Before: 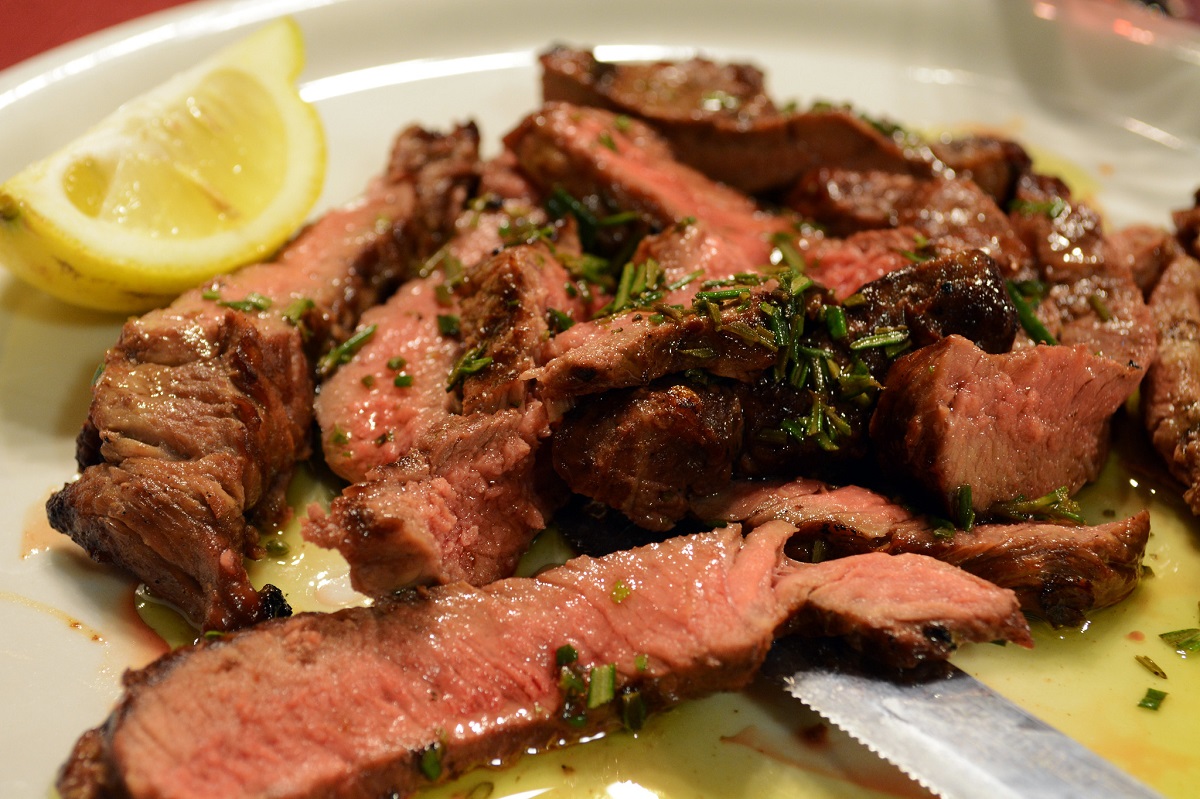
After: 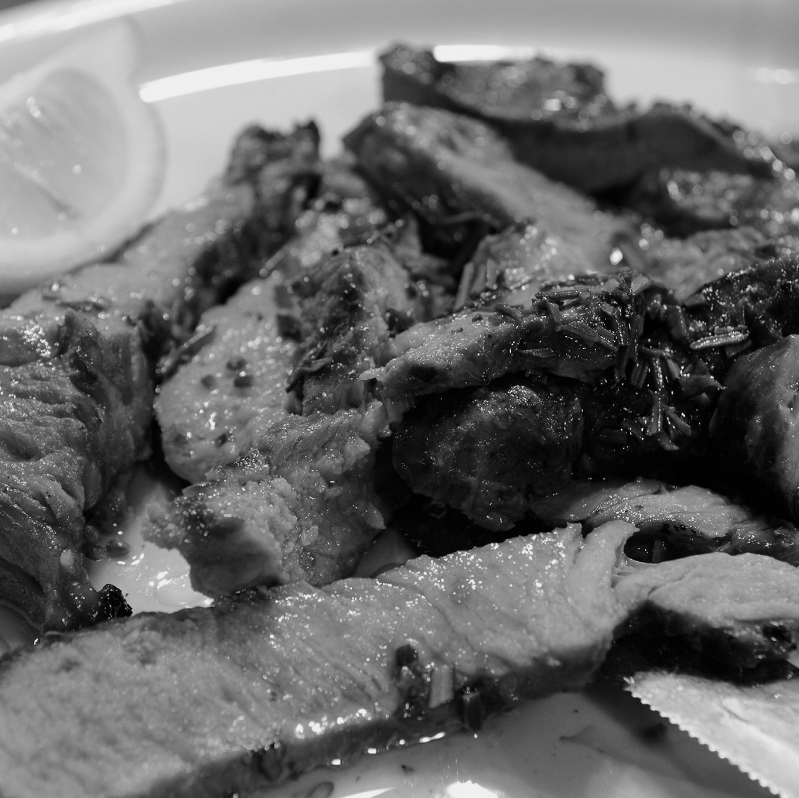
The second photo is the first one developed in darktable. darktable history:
color calibration: output gray [0.22, 0.42, 0.37, 0], gray › normalize channels true, illuminant same as pipeline (D50), adaptation XYZ, x 0.346, y 0.359, gamut compression 0
white balance: red 1.138, green 0.996, blue 0.812
crop and rotate: left 13.409%, right 19.924%
